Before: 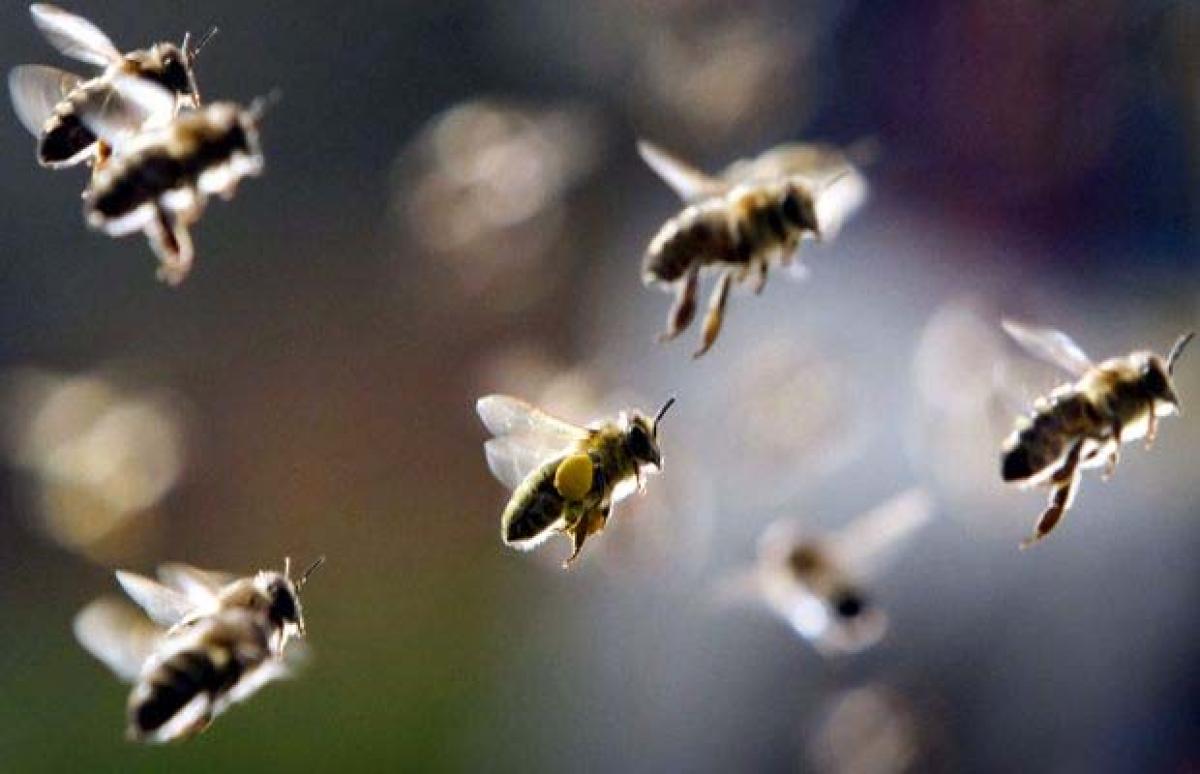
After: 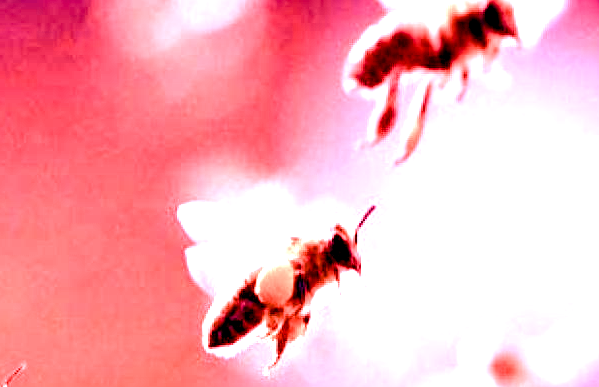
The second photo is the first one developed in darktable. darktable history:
crop: left 25%, top 25%, right 25%, bottom 25%
rotate and perspective: automatic cropping original format, crop left 0, crop top 0
white balance: red 4.26, blue 1.802
color balance rgb: shadows lift › chroma 1%, shadows lift › hue 113°, highlights gain › chroma 0.2%, highlights gain › hue 333°, perceptual saturation grading › global saturation 20%, perceptual saturation grading › highlights -50%, perceptual saturation grading › shadows 25%, contrast -10%
exposure: black level correction 0.012, compensate highlight preservation false
